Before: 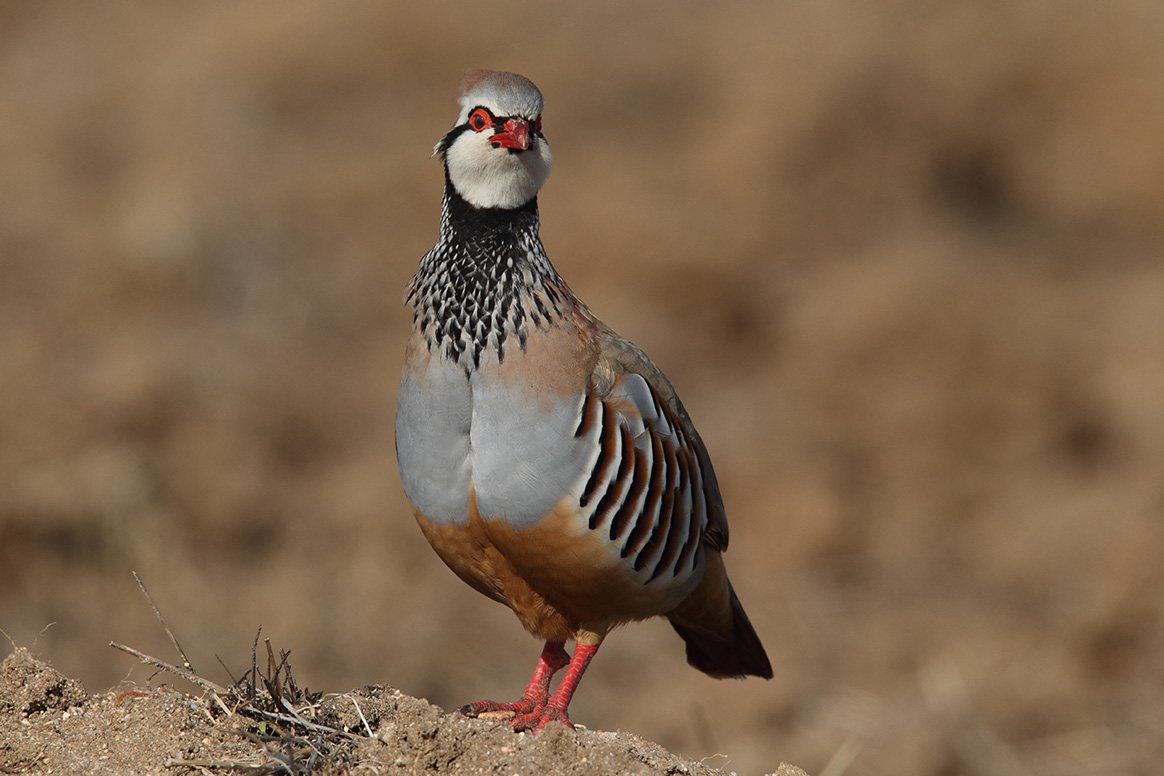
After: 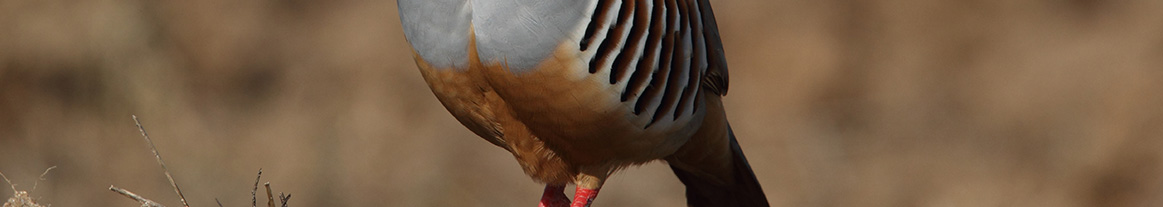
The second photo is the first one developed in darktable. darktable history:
crop and rotate: top 58.909%, bottom 14.29%
